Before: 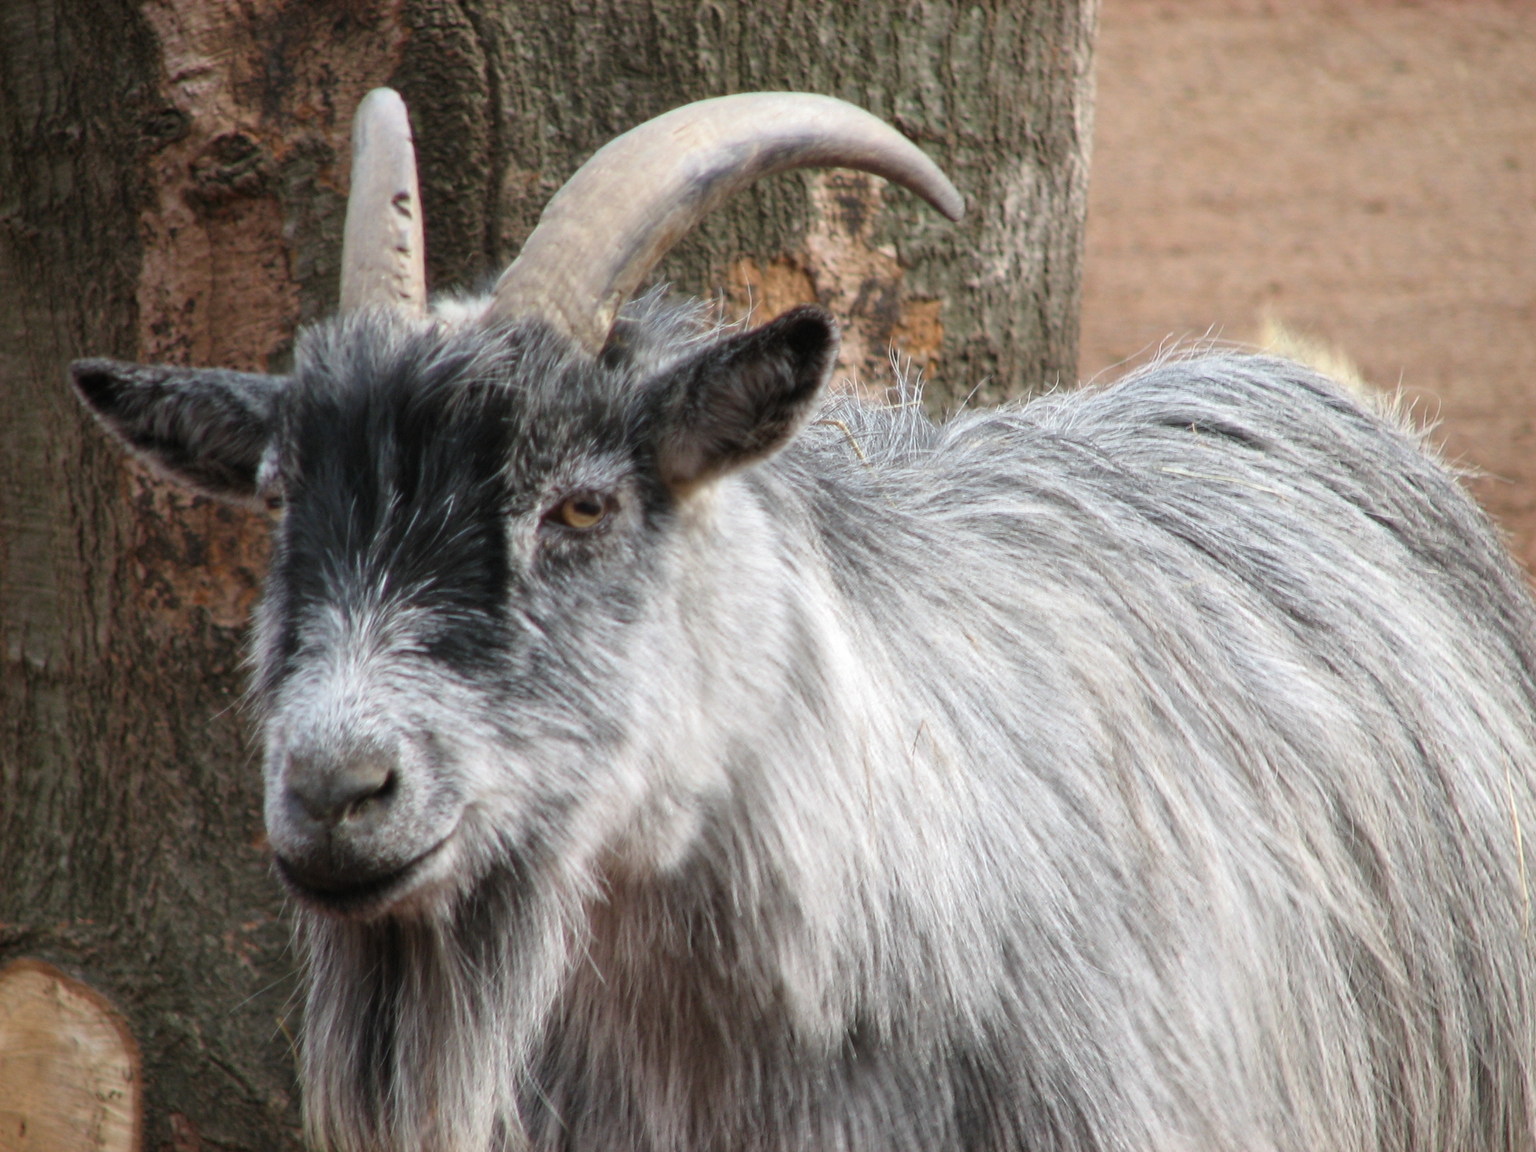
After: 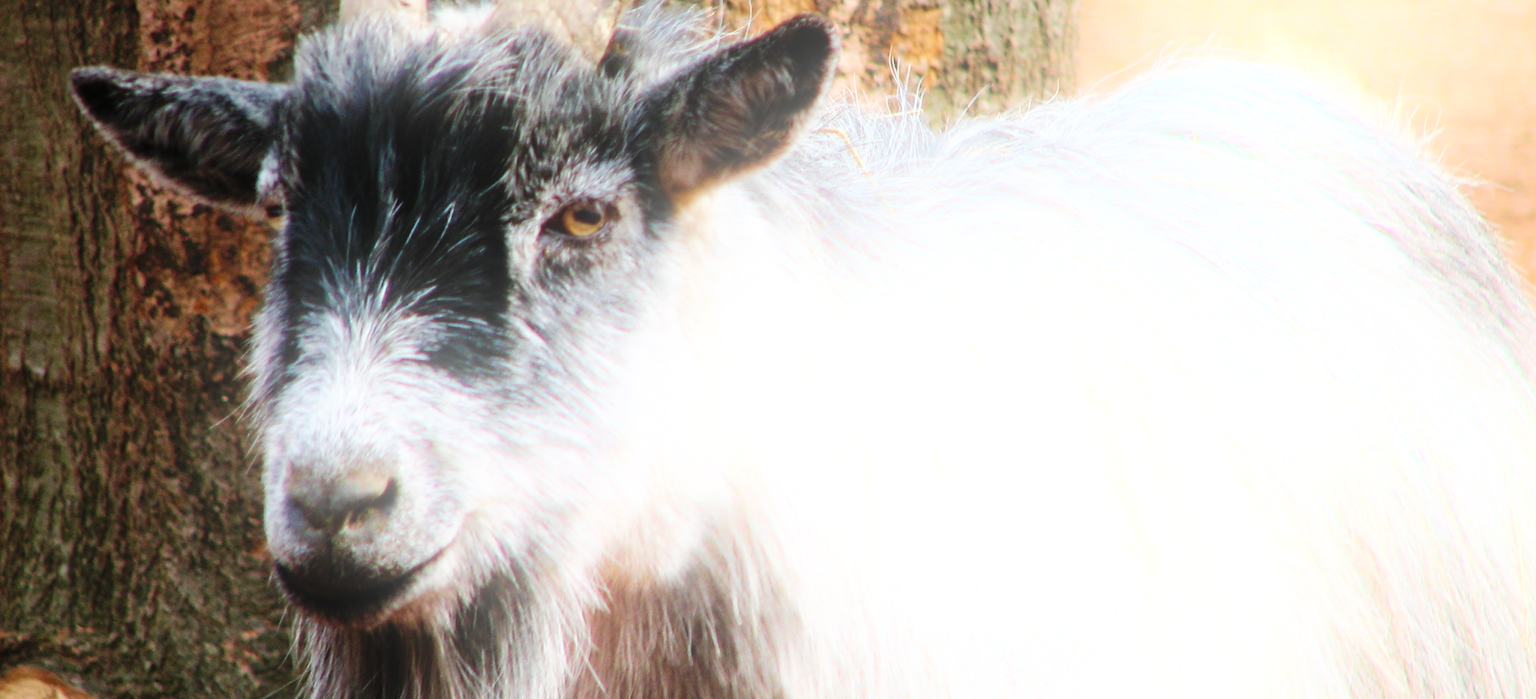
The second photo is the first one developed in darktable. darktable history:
white balance: emerald 1
base curve: curves: ch0 [(0, 0) (0.036, 0.025) (0.121, 0.166) (0.206, 0.329) (0.605, 0.79) (1, 1)], preserve colors none
velvia: on, module defaults
exposure: exposure 0.191 EV, compensate highlight preservation false
crop and rotate: top 25.357%, bottom 13.942%
bloom: on, module defaults
